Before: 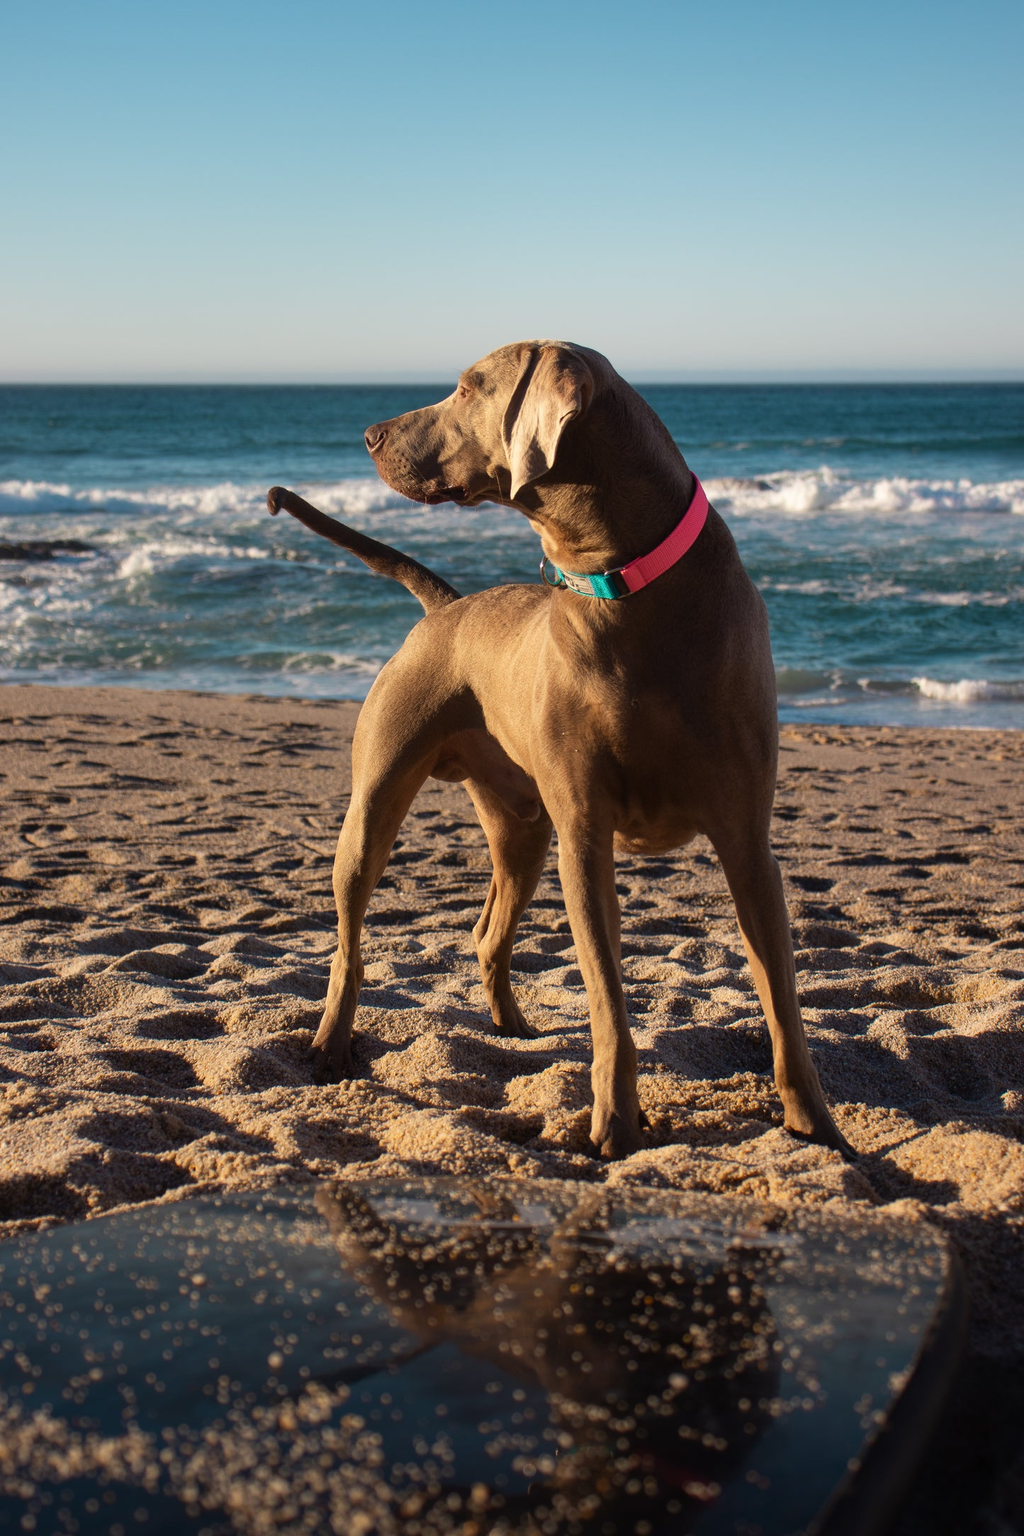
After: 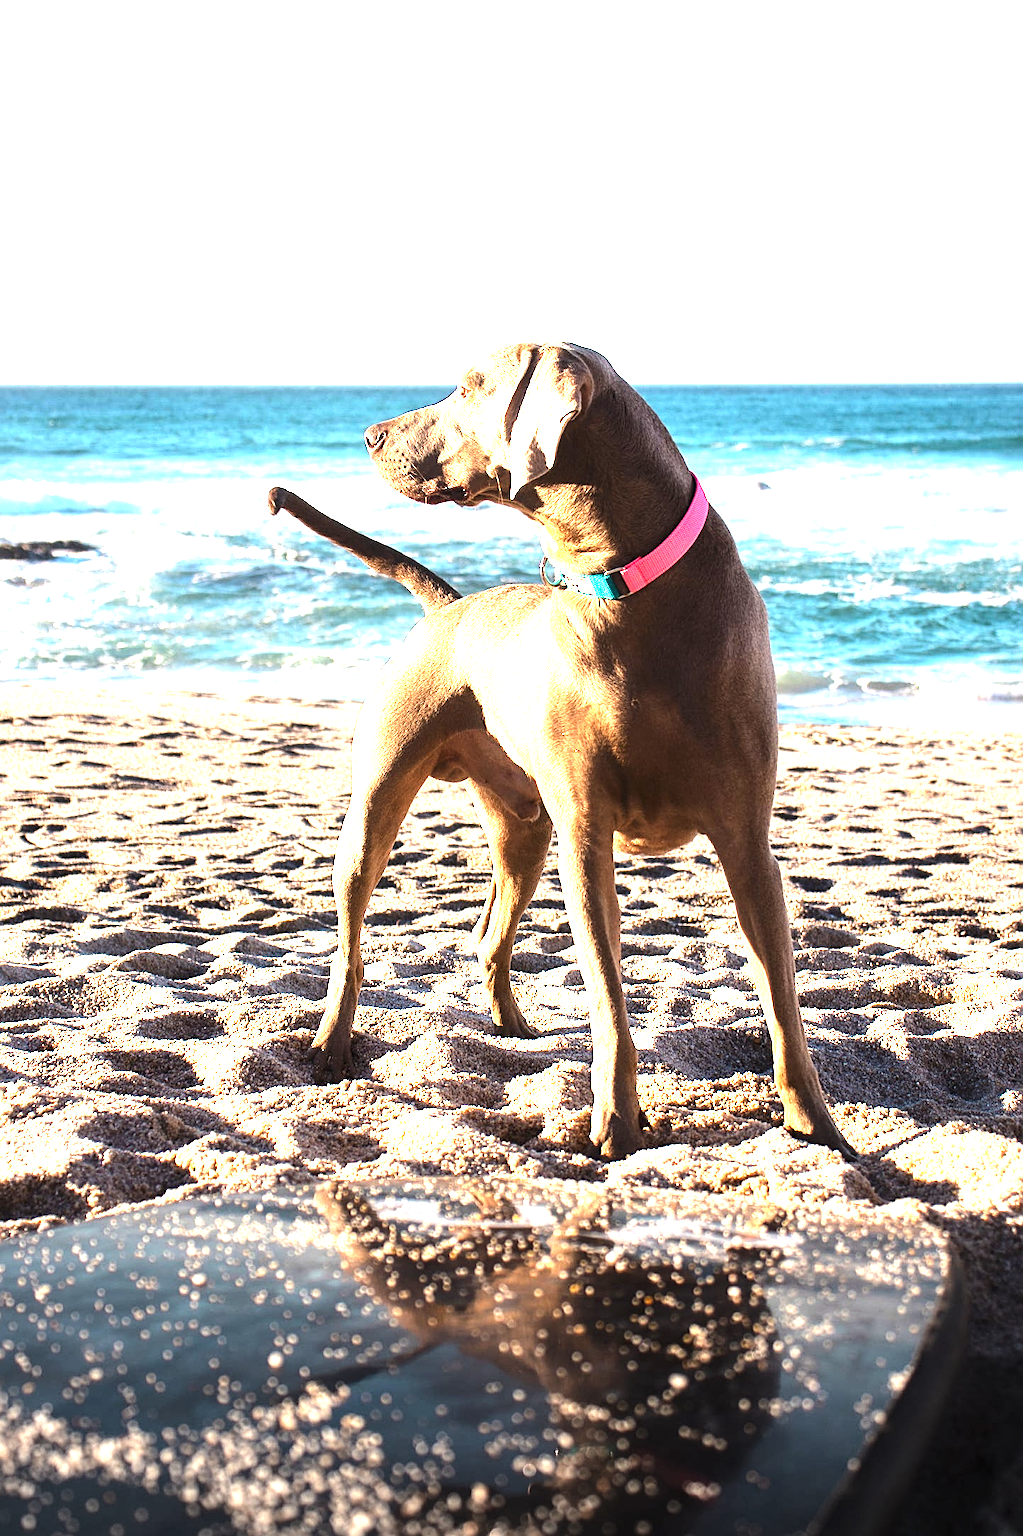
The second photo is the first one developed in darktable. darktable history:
tone equalizer: -8 EV -0.75 EV, -7 EV -0.7 EV, -6 EV -0.6 EV, -5 EV -0.4 EV, -3 EV 0.4 EV, -2 EV 0.6 EV, -1 EV 0.7 EV, +0 EV 0.75 EV, edges refinement/feathering 500, mask exposure compensation -1.57 EV, preserve details no
sharpen: on, module defaults
vignetting: fall-off start 100%, brightness -0.282, width/height ratio 1.31
exposure: exposure 2.207 EV, compensate highlight preservation false
